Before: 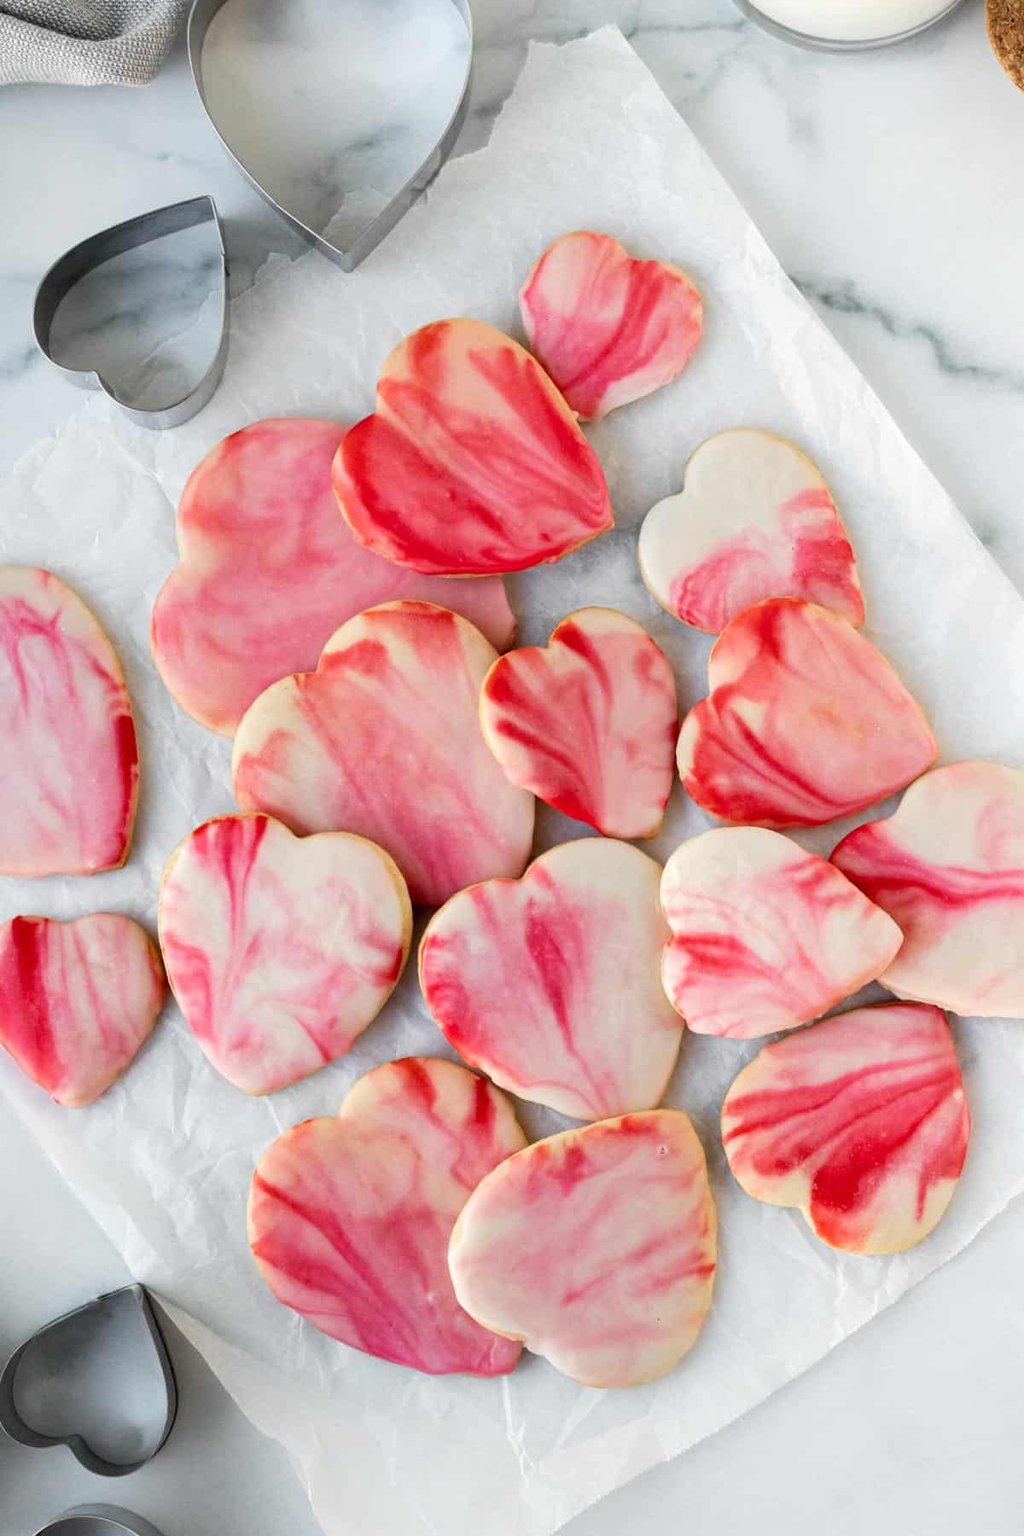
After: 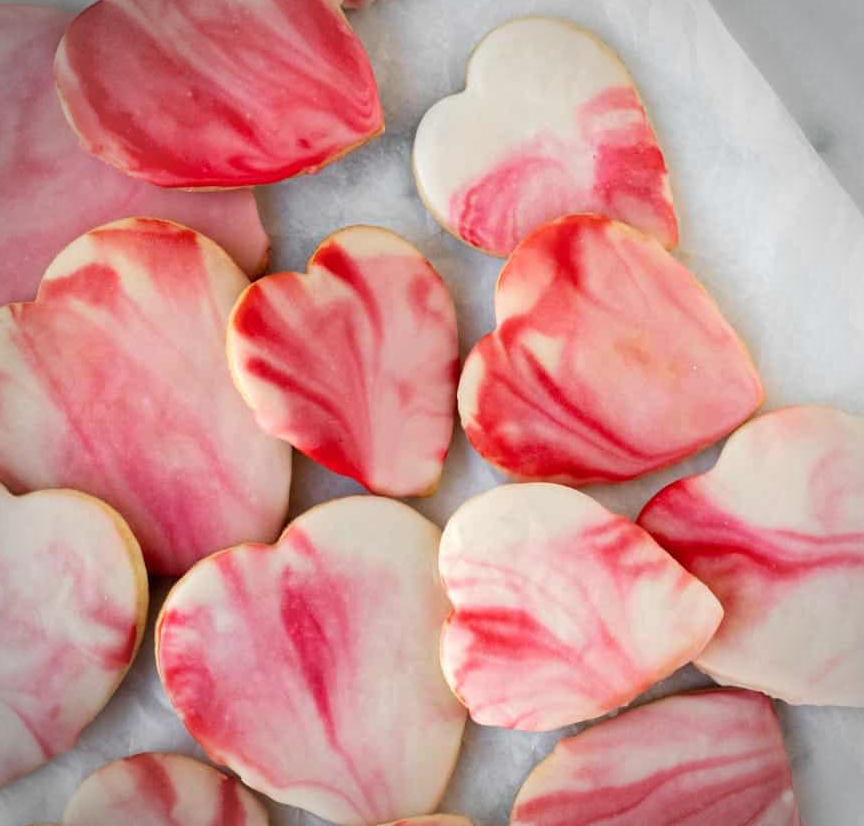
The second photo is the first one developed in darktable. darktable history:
crop and rotate: left 27.938%, top 27.046%, bottom 27.046%
vignetting: automatic ratio true
